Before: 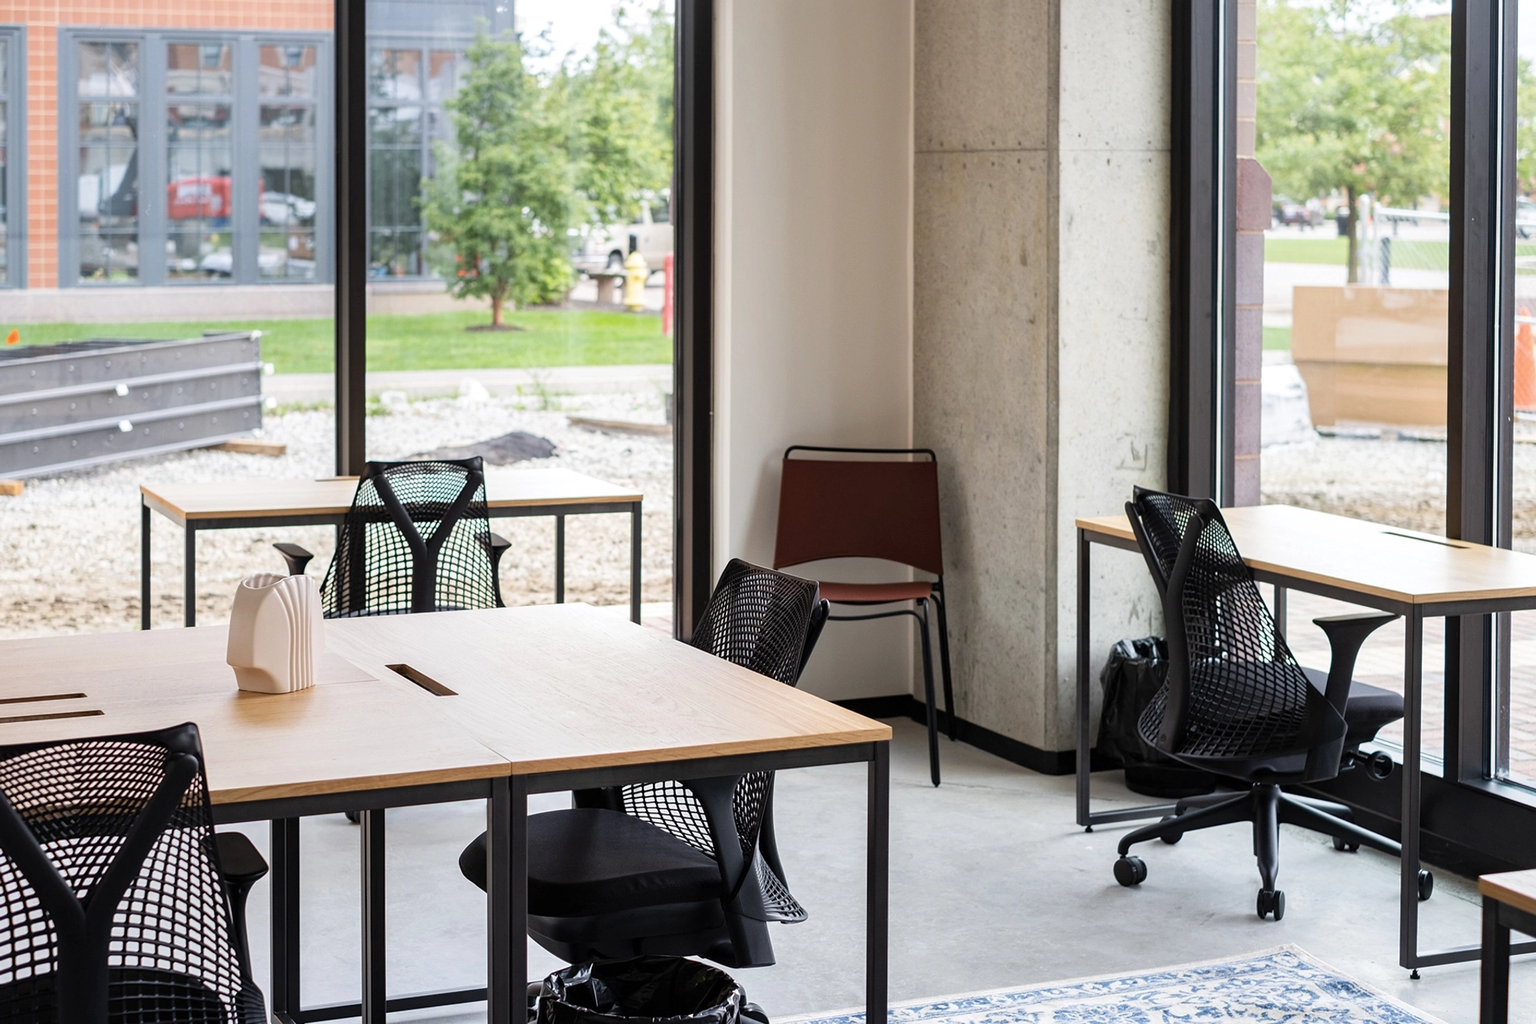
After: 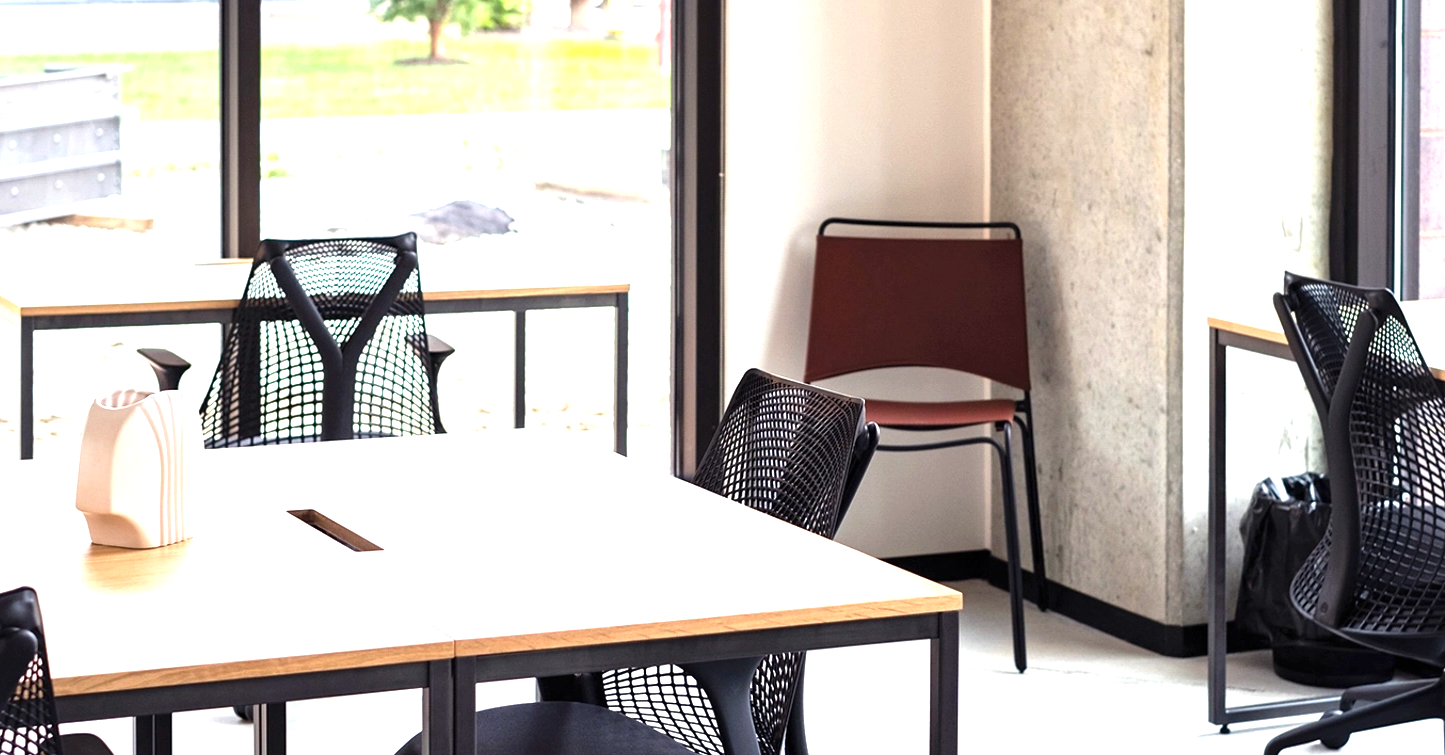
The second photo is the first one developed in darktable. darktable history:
crop: left 11.123%, top 27.61%, right 18.3%, bottom 17.034%
color balance: gamma [0.9, 0.988, 0.975, 1.025], gain [1.05, 1, 1, 1]
exposure: black level correction 0, exposure 1.2 EV, compensate exposure bias true, compensate highlight preservation false
